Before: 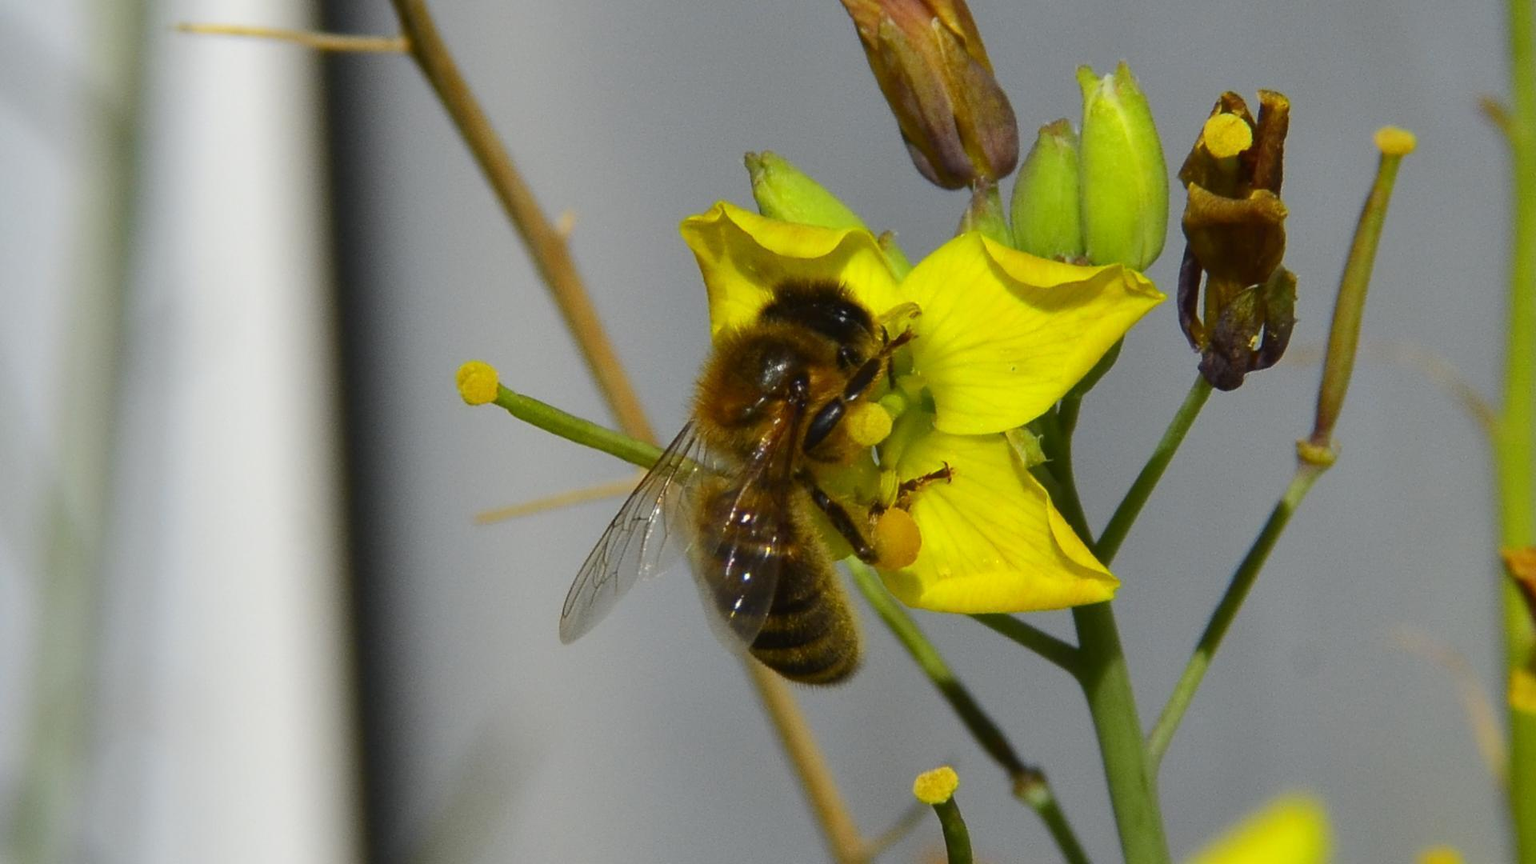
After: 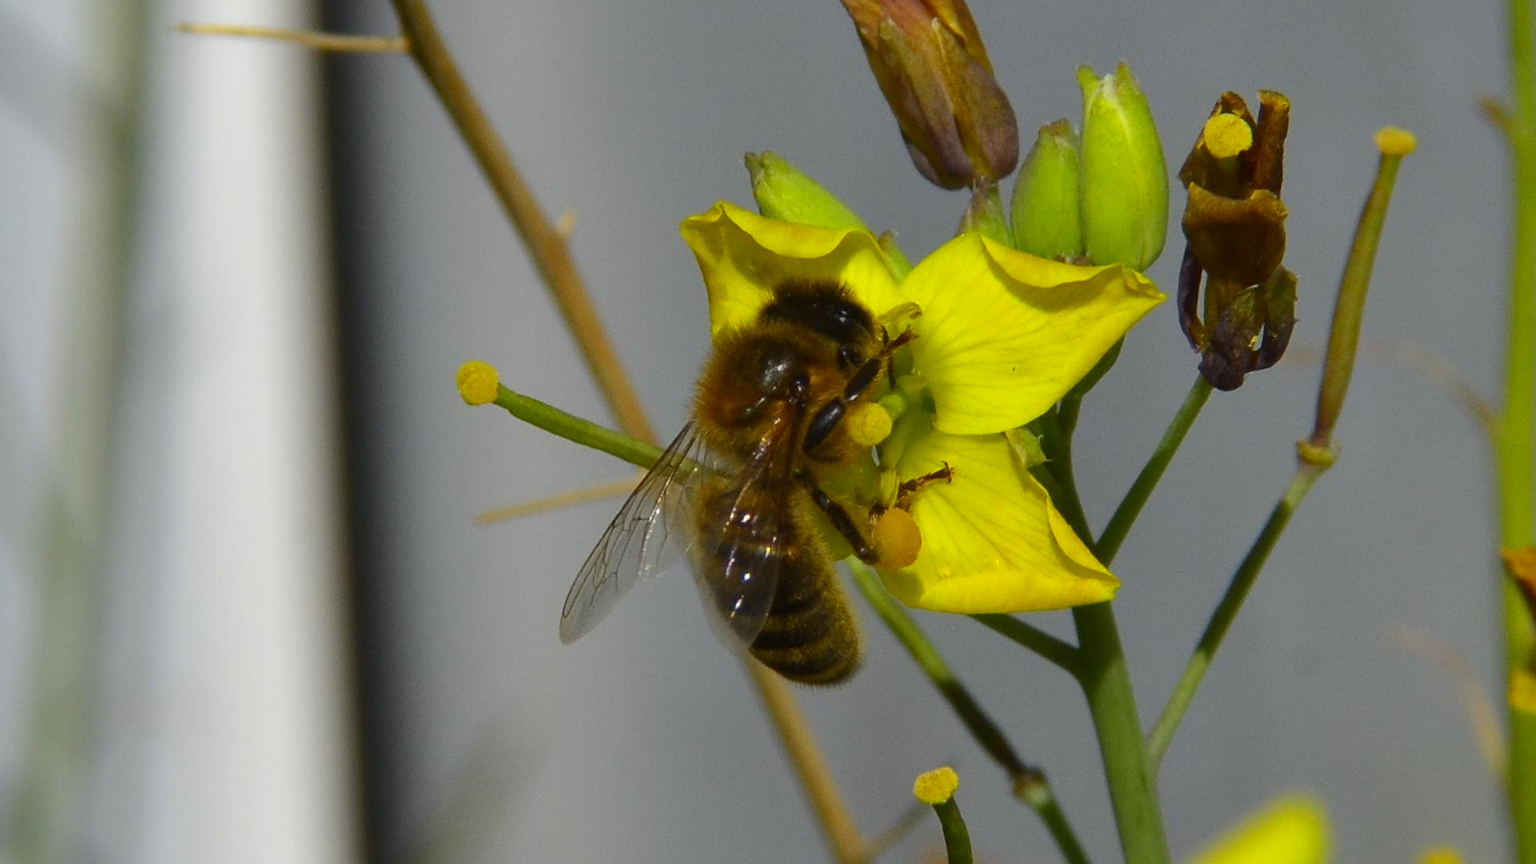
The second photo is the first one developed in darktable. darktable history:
tone curve: curves: ch0 [(0, 0) (0.641, 0.595) (1, 1)], color space Lab, independent channels, preserve colors none
